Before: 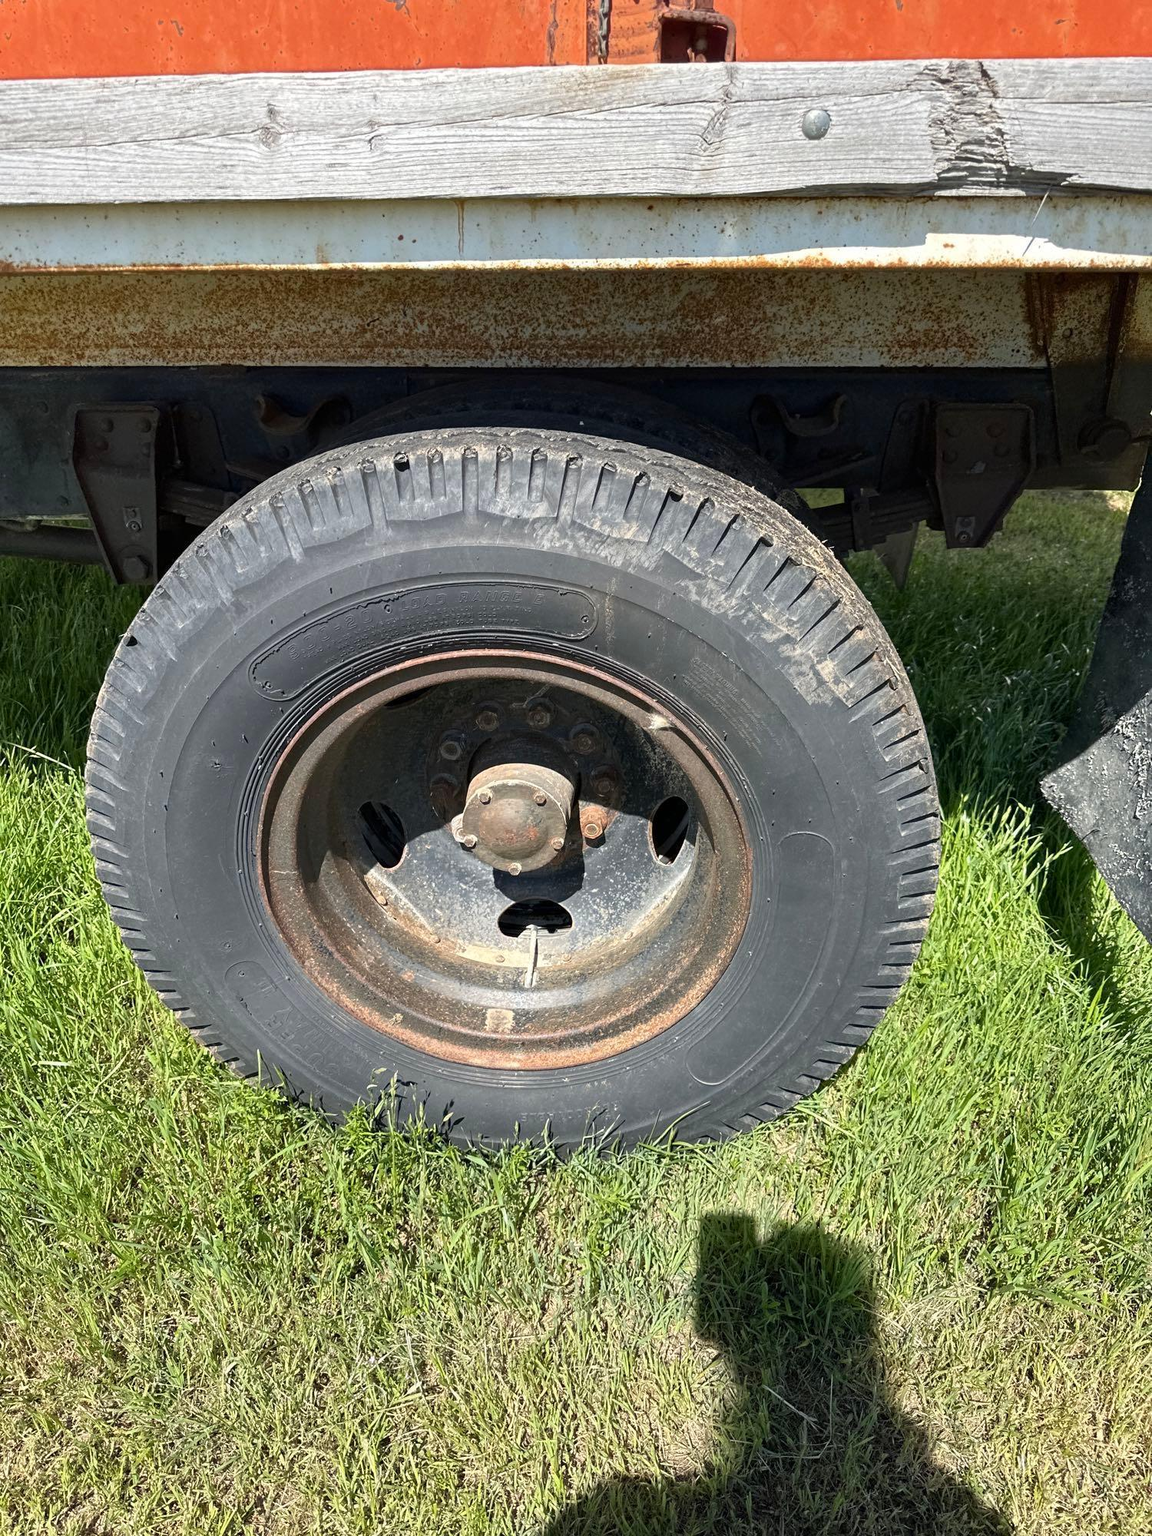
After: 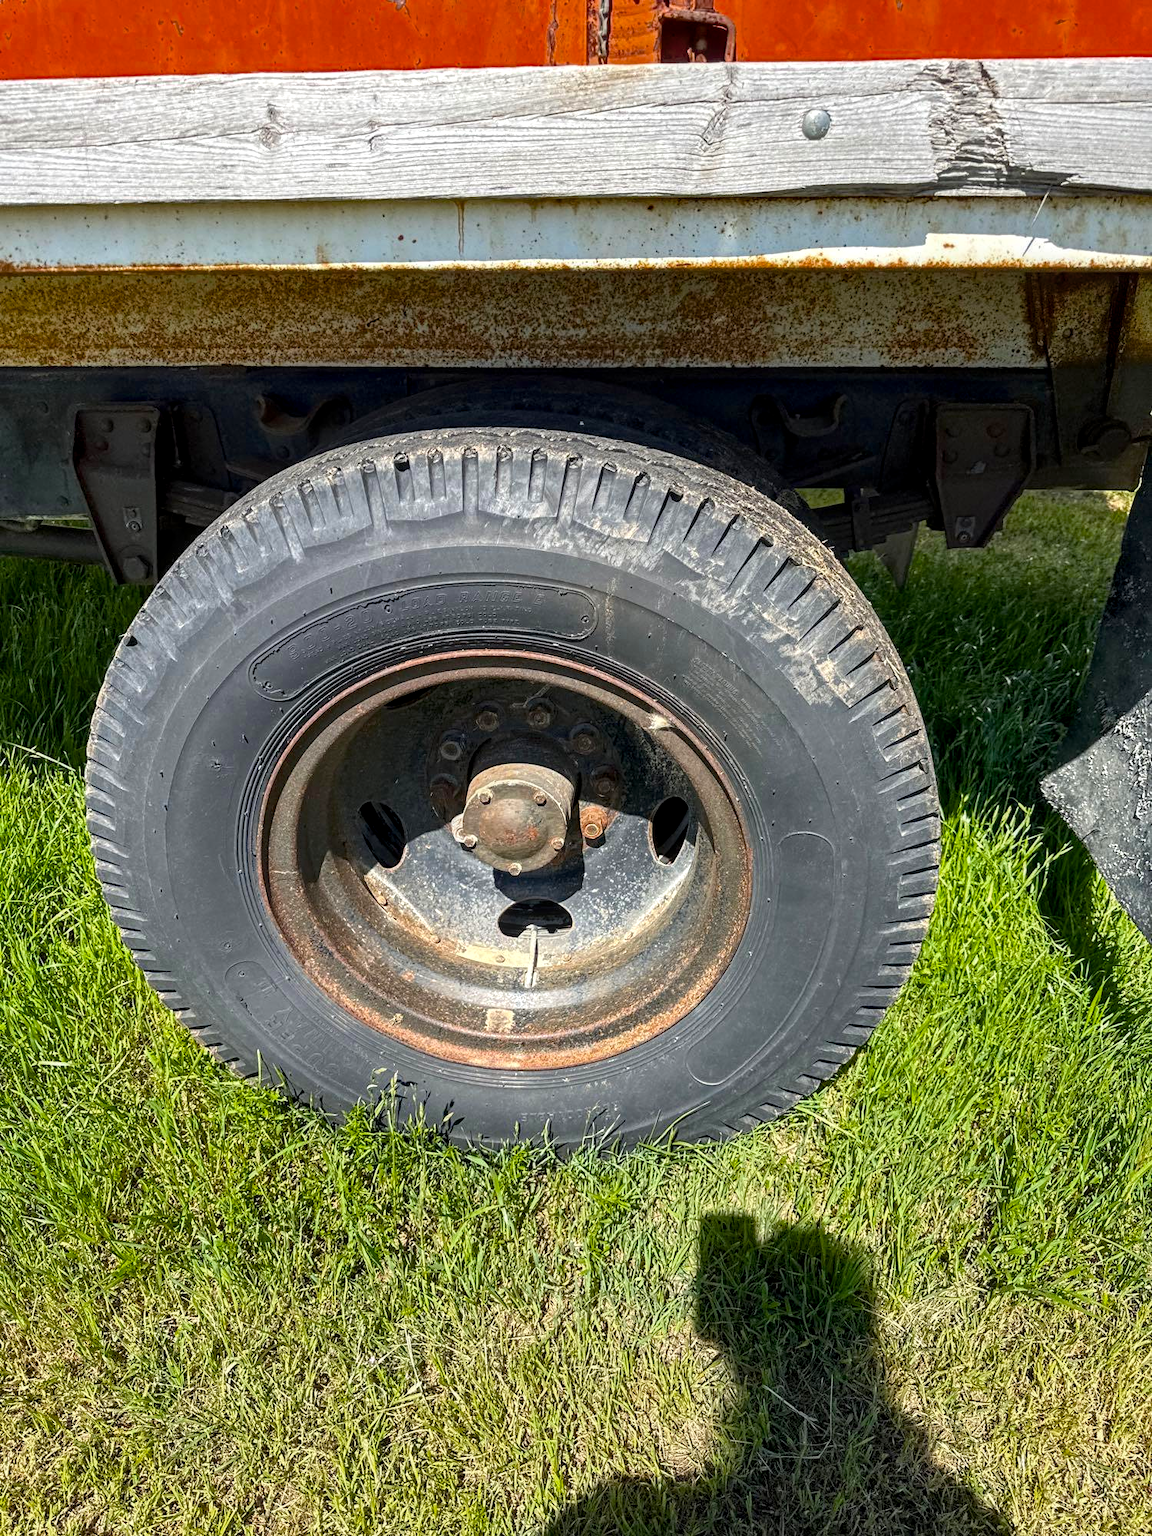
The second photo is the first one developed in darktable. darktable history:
color balance rgb: perceptual saturation grading › global saturation 25.23%, saturation formula JzAzBz (2021)
local contrast: detail 130%
